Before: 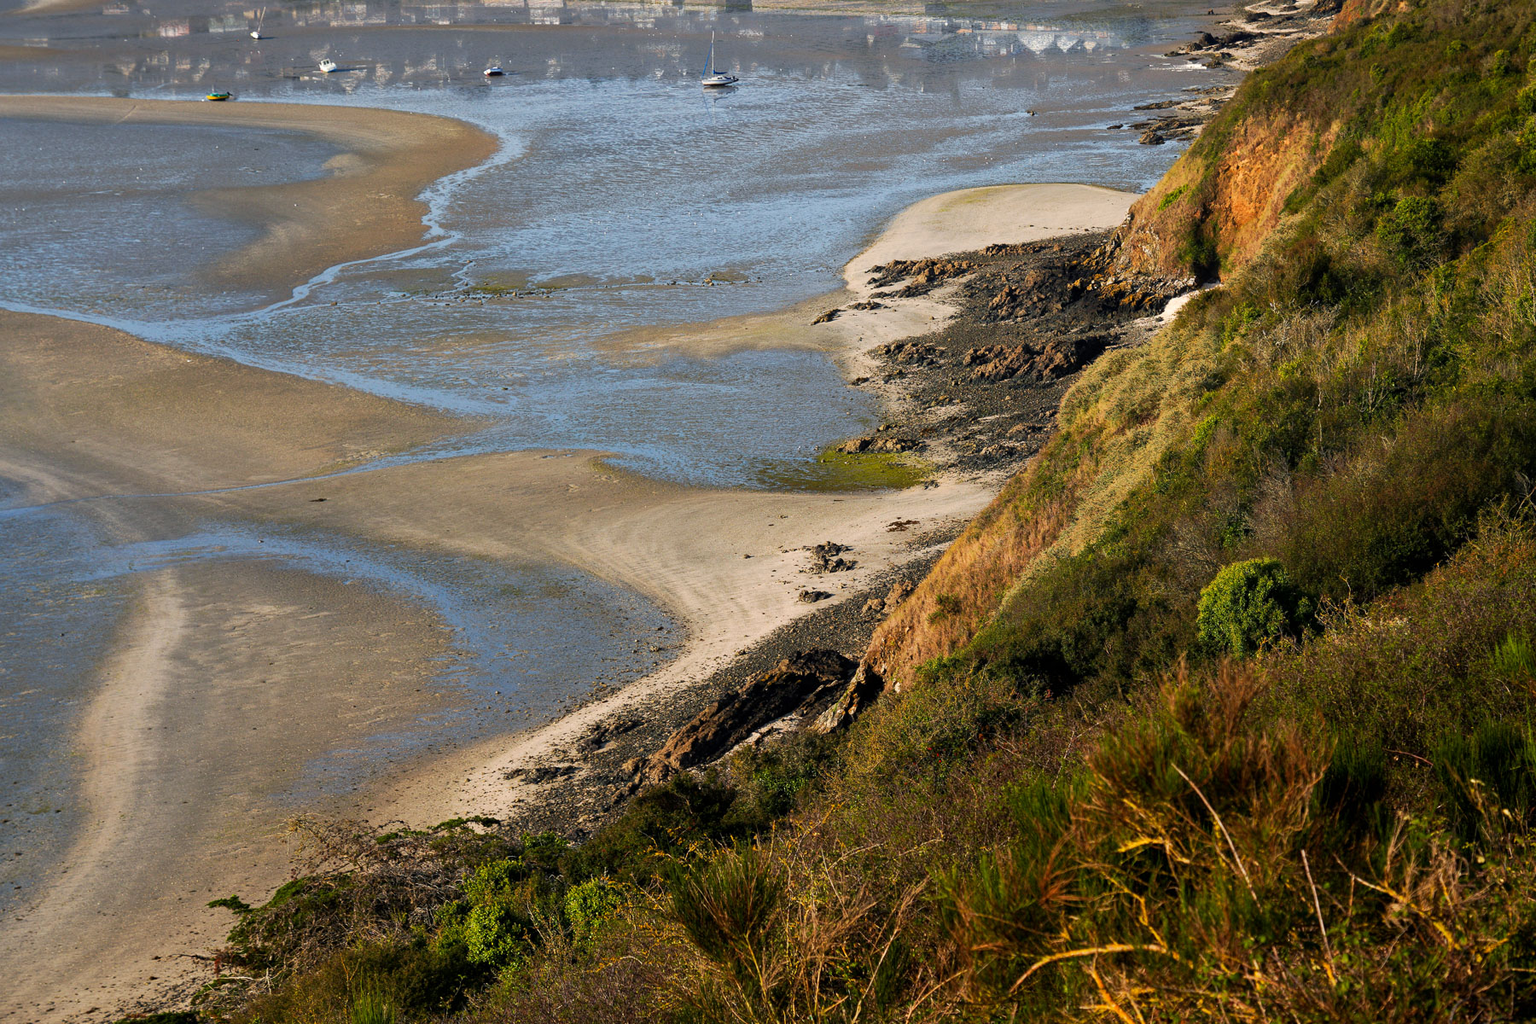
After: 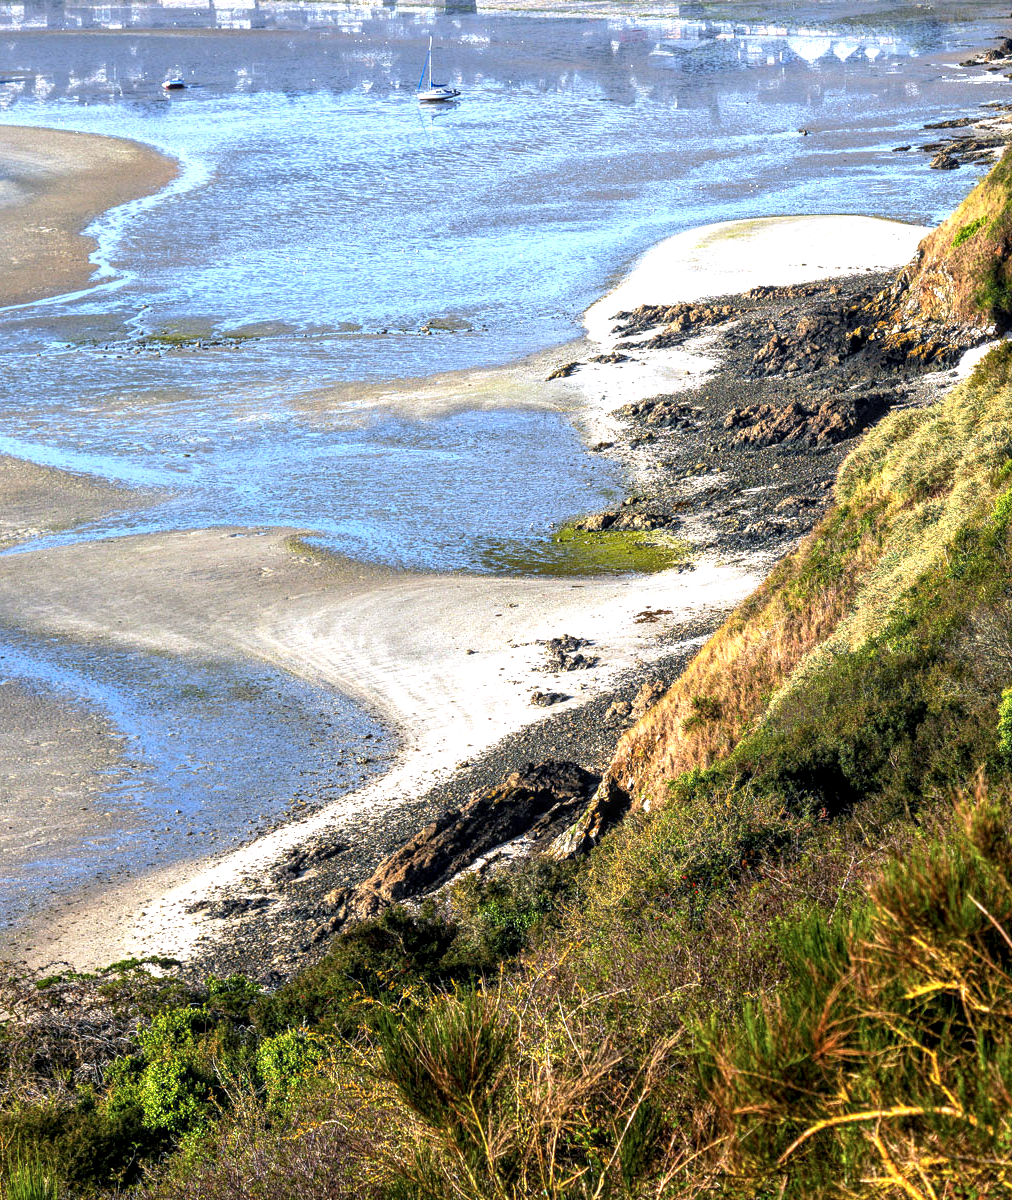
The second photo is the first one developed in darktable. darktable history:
local contrast: highlights 61%, detail 143%, midtone range 0.428
crop and rotate: left 22.516%, right 21.234%
exposure: black level correction 0, exposure 1.1 EV, compensate highlight preservation false
tone equalizer: on, module defaults
color calibration: illuminant as shot in camera, x 0.358, y 0.373, temperature 4628.91 K
white balance: red 0.924, blue 1.095
